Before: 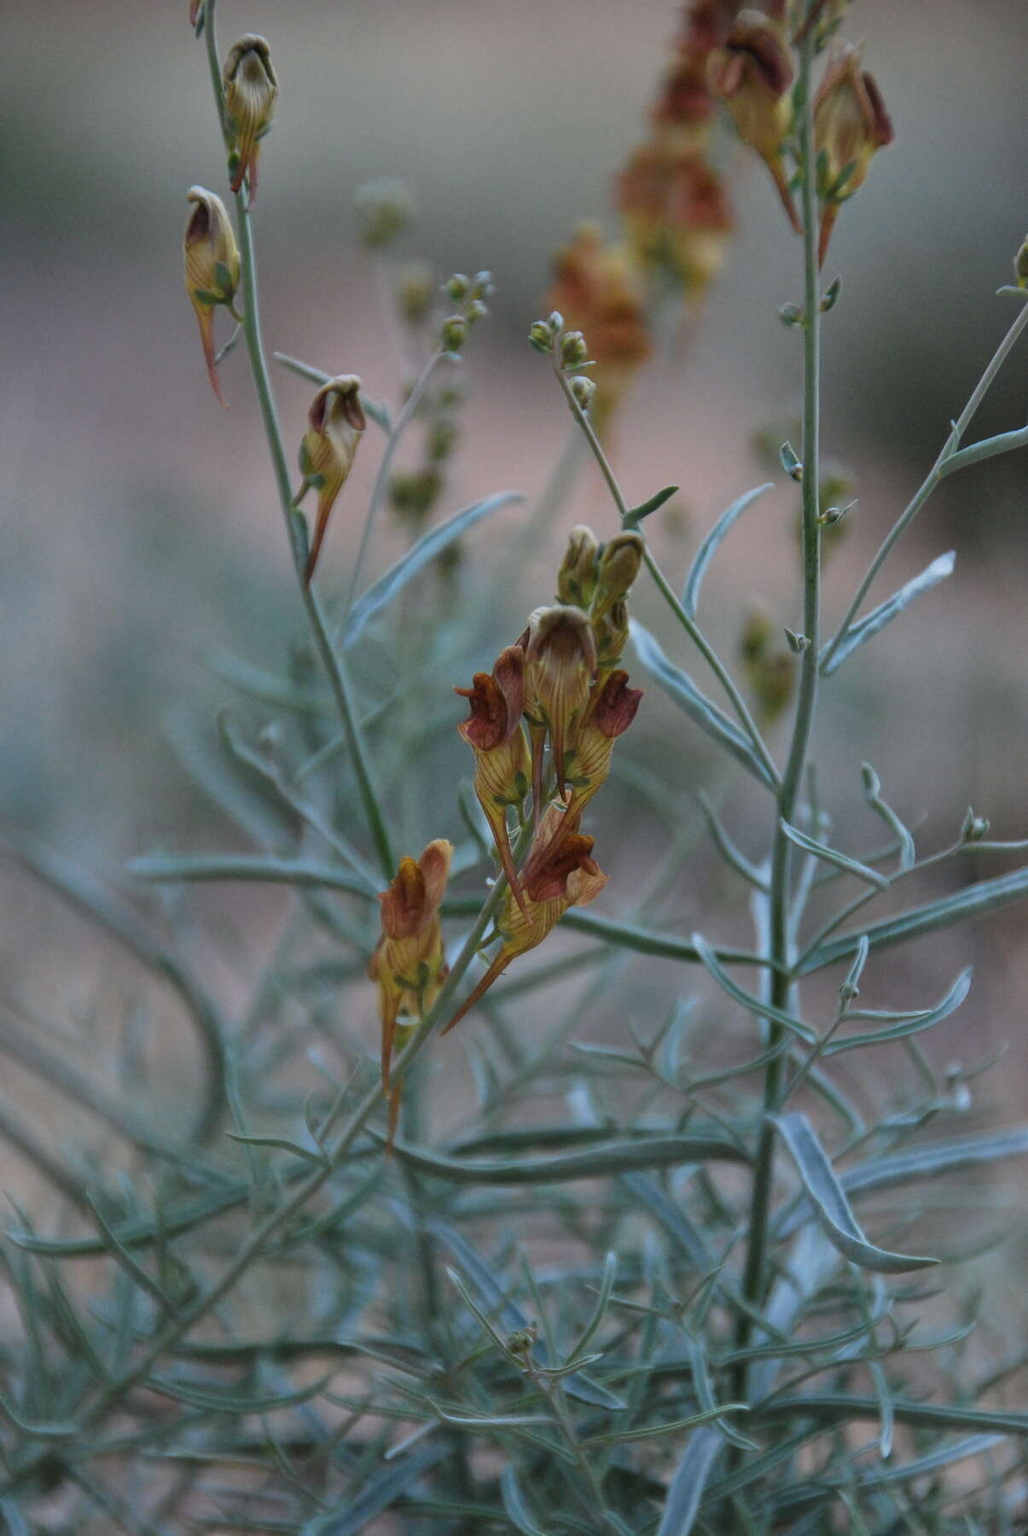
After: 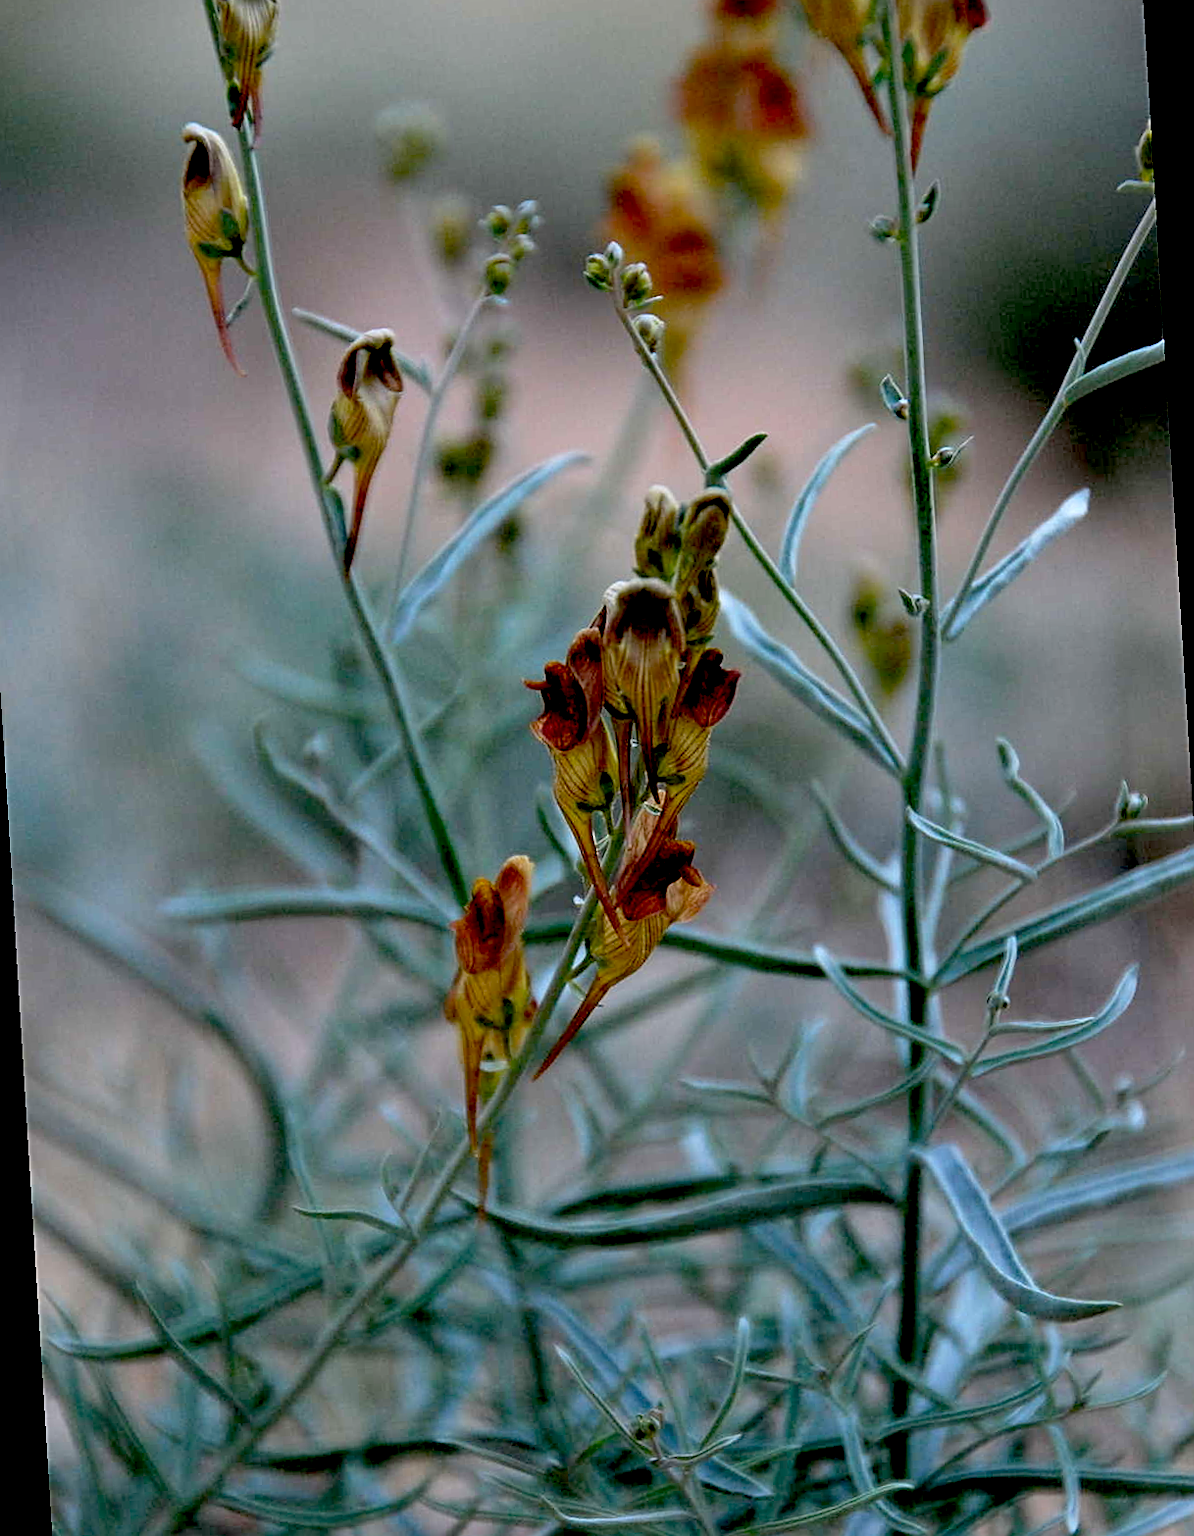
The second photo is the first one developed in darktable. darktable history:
rotate and perspective: rotation -3.52°, crop left 0.036, crop right 0.964, crop top 0.081, crop bottom 0.919
exposure: black level correction 0.04, exposure 0.5 EV, compensate highlight preservation false
sharpen: on, module defaults
